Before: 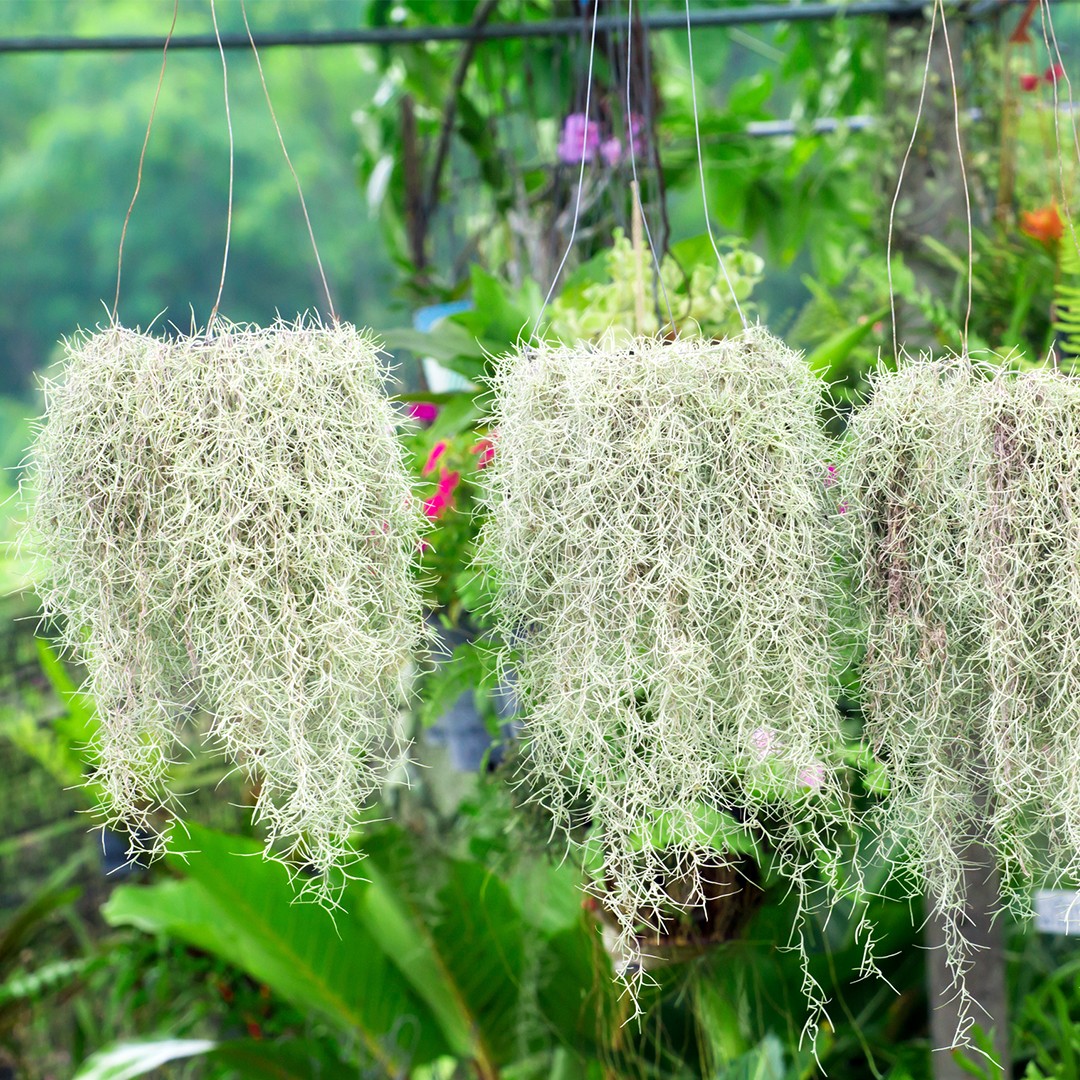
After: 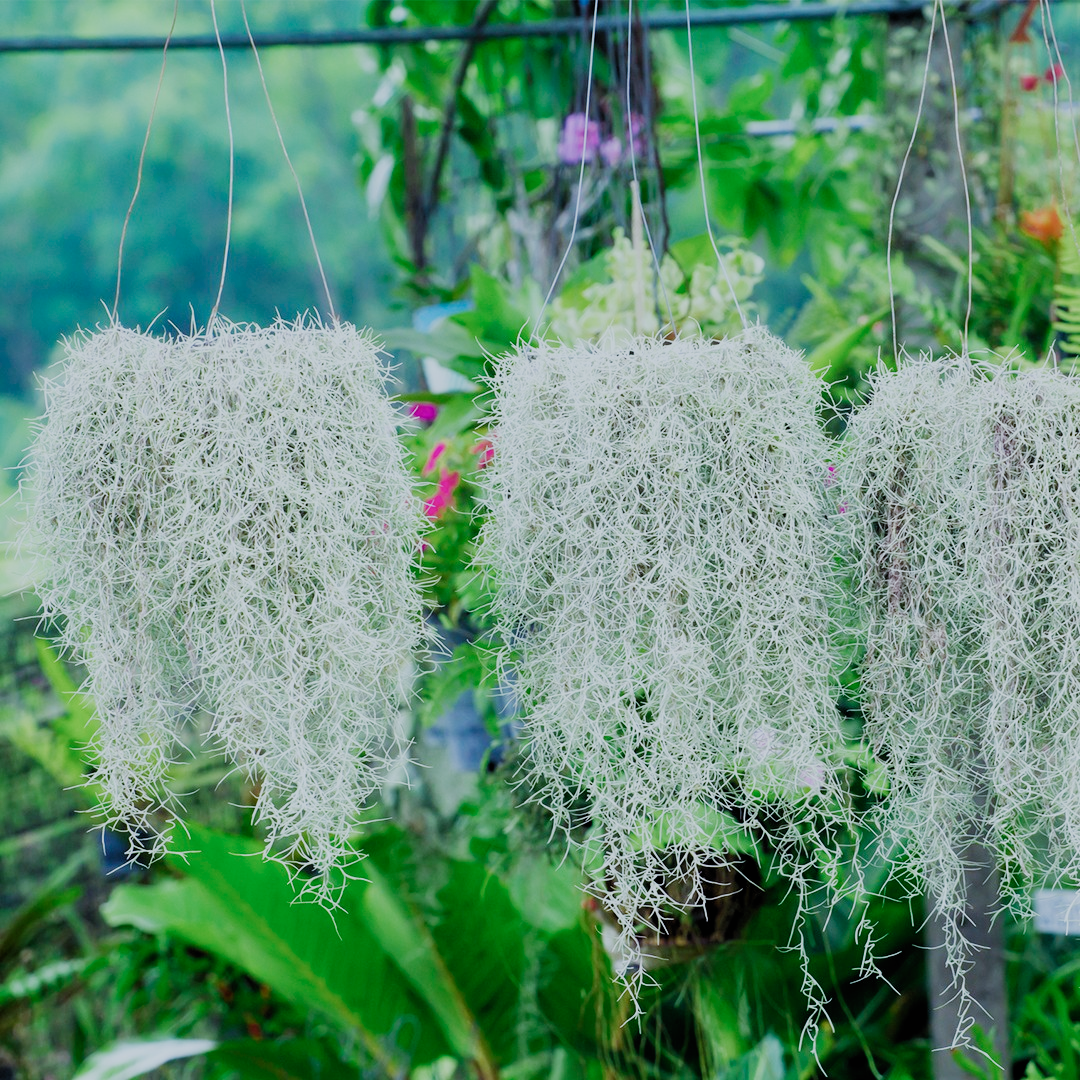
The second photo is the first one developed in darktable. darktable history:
filmic rgb: black relative exposure -6.69 EV, white relative exposure 4.56 EV, hardness 3.25, preserve chrominance no, color science v5 (2021), contrast in shadows safe, contrast in highlights safe
color calibration: gray › normalize channels true, illuminant as shot in camera, x 0.385, y 0.38, temperature 3984.93 K, gamut compression 0
